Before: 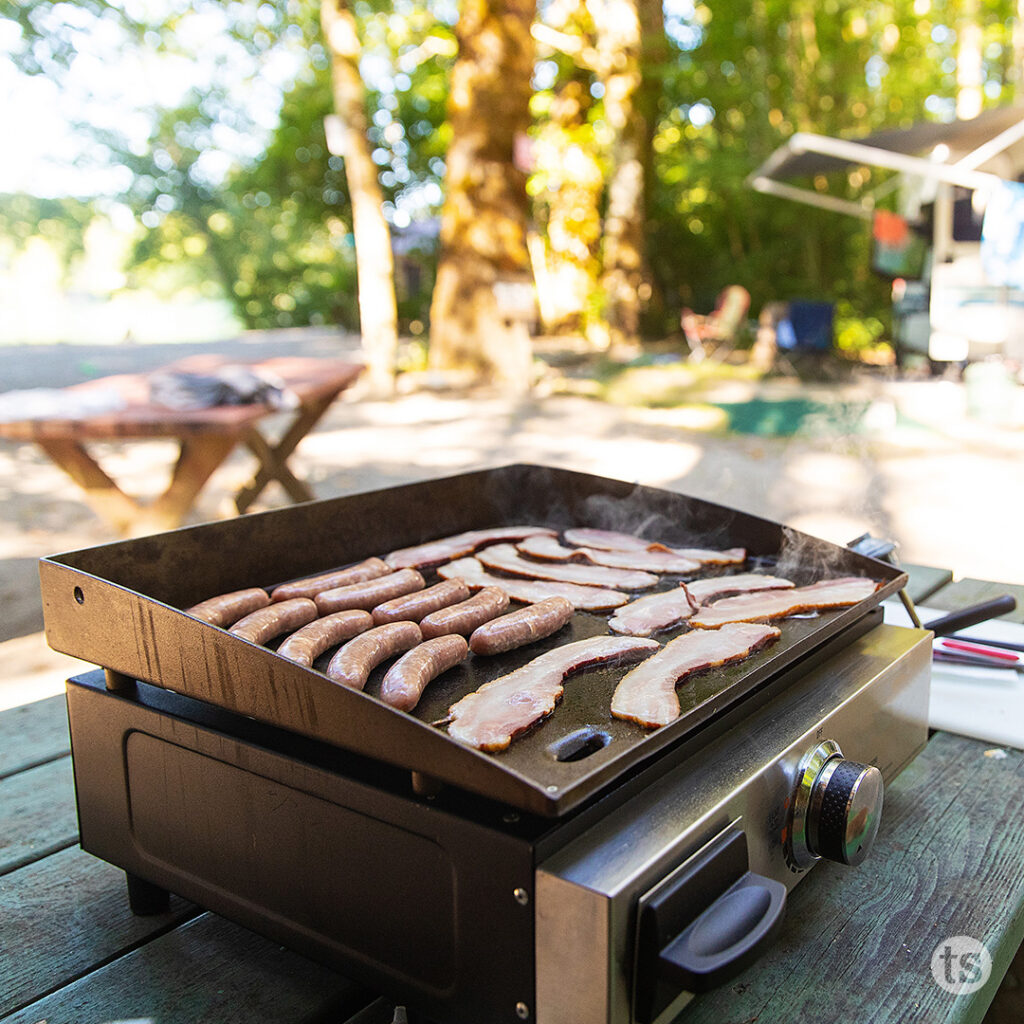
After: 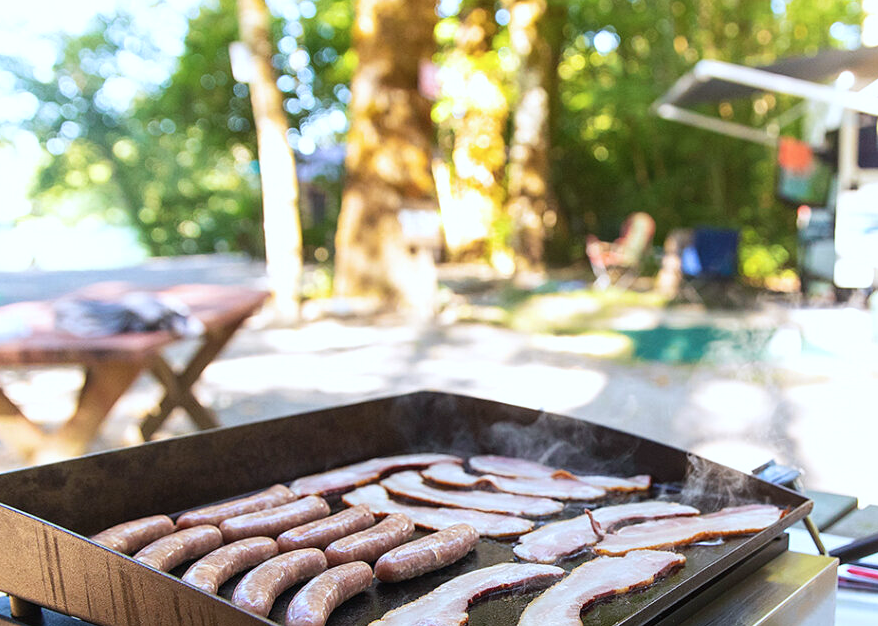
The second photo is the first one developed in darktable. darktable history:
exposure: exposure 0.126 EV, compensate highlight preservation false
color calibration: x 0.372, y 0.386, temperature 4286.87 K
crop and rotate: left 9.297%, top 7.142%, right 4.958%, bottom 31.638%
